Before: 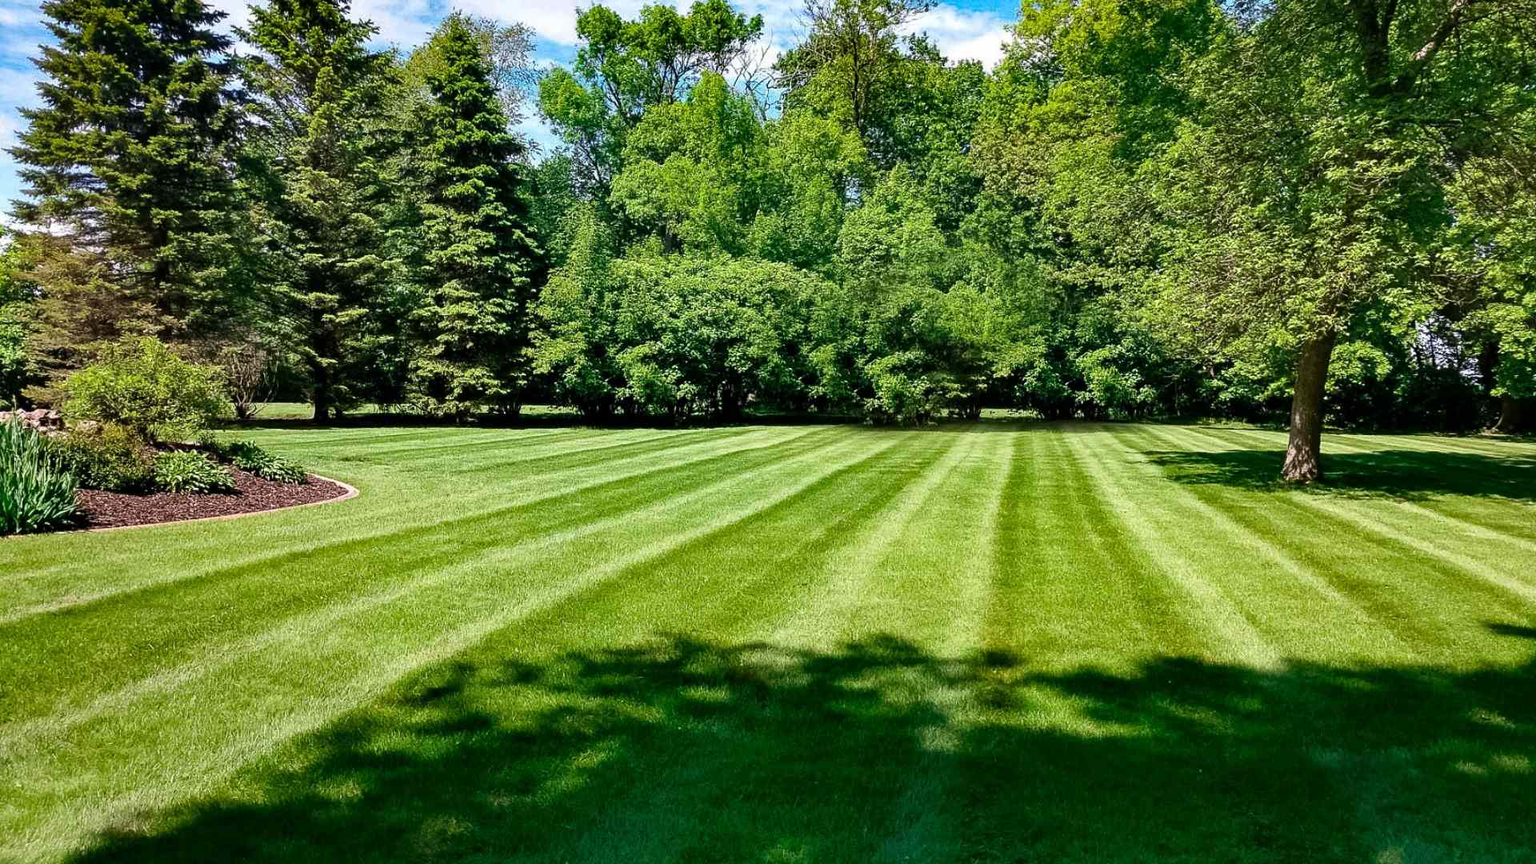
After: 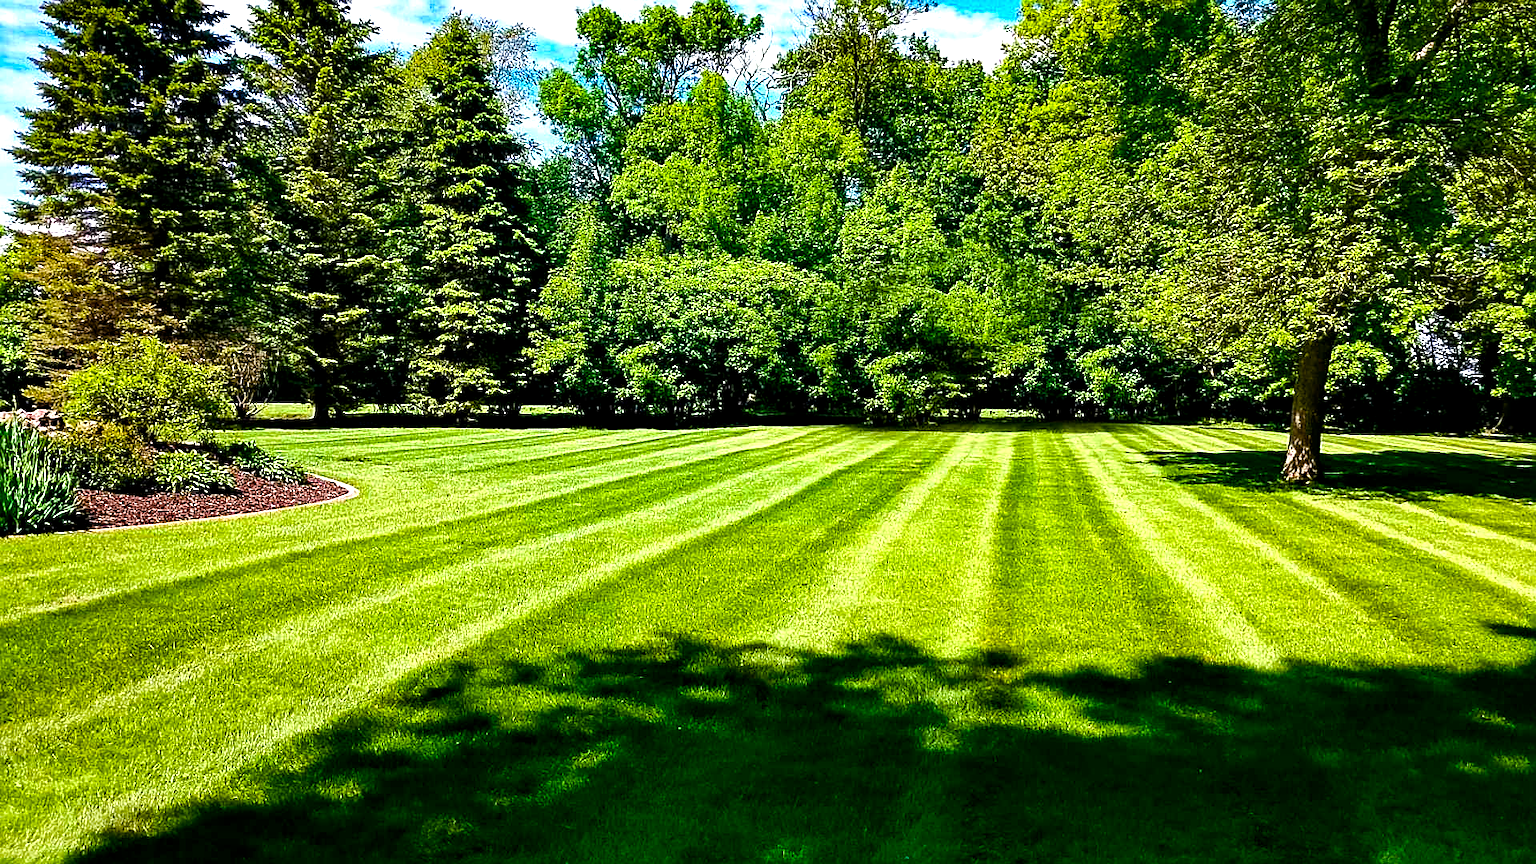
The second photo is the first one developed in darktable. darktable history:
sharpen: on, module defaults
color balance rgb: global offset › luminance -0.37%, perceptual saturation grading › highlights -17.77%, perceptual saturation grading › mid-tones 33.1%, perceptual saturation grading › shadows 50.52%, perceptual brilliance grading › highlights 20%, perceptual brilliance grading › mid-tones 20%, perceptual brilliance grading › shadows -20%, global vibrance 50%
